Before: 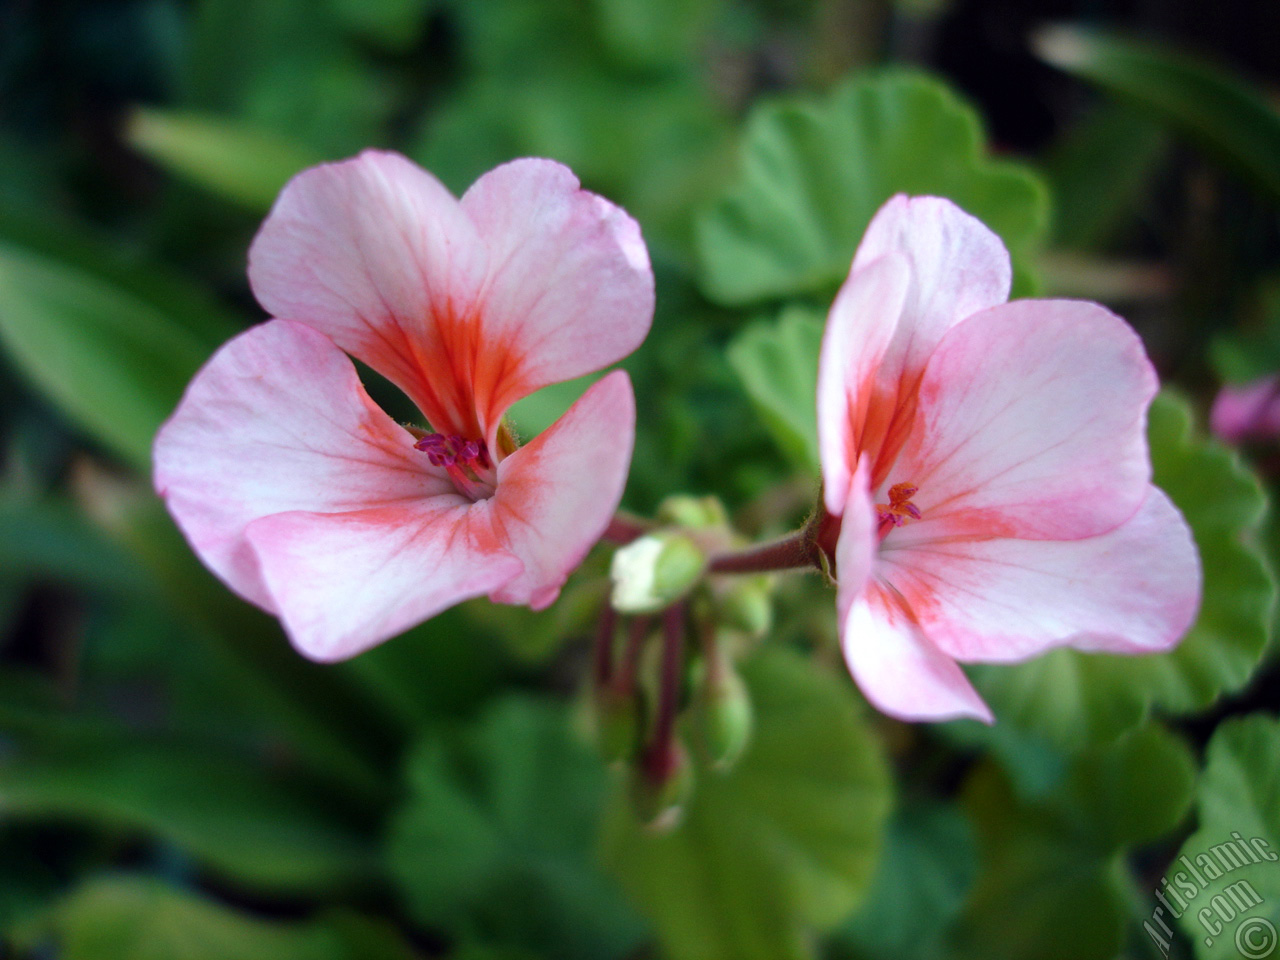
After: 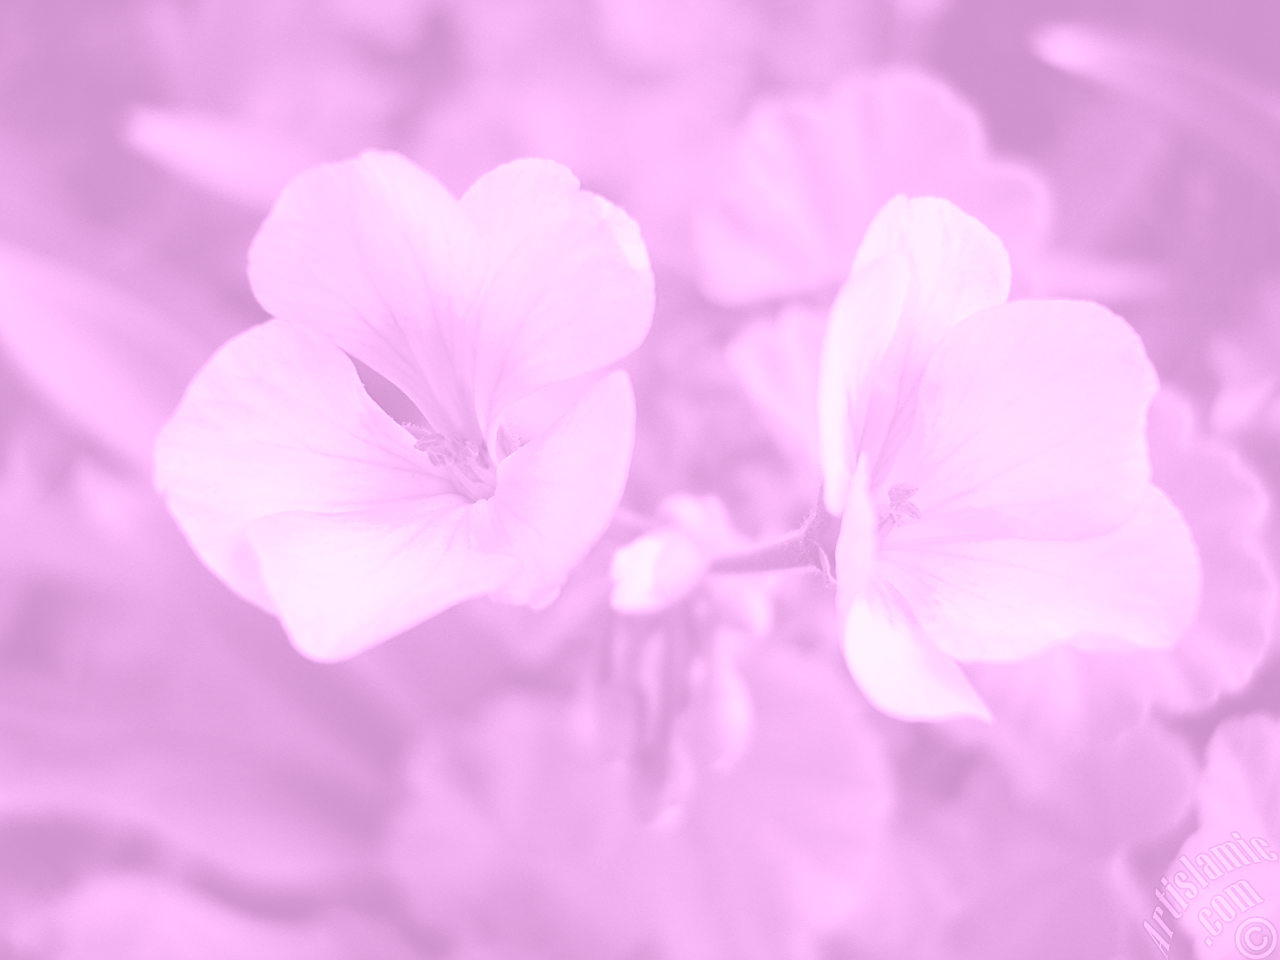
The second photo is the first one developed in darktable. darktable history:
colorize: hue 331.2°, saturation 75%, source mix 30.28%, lightness 70.52%, version 1
sharpen: on, module defaults
exposure: black level correction 0, exposure 0.5 EV, compensate highlight preservation false
